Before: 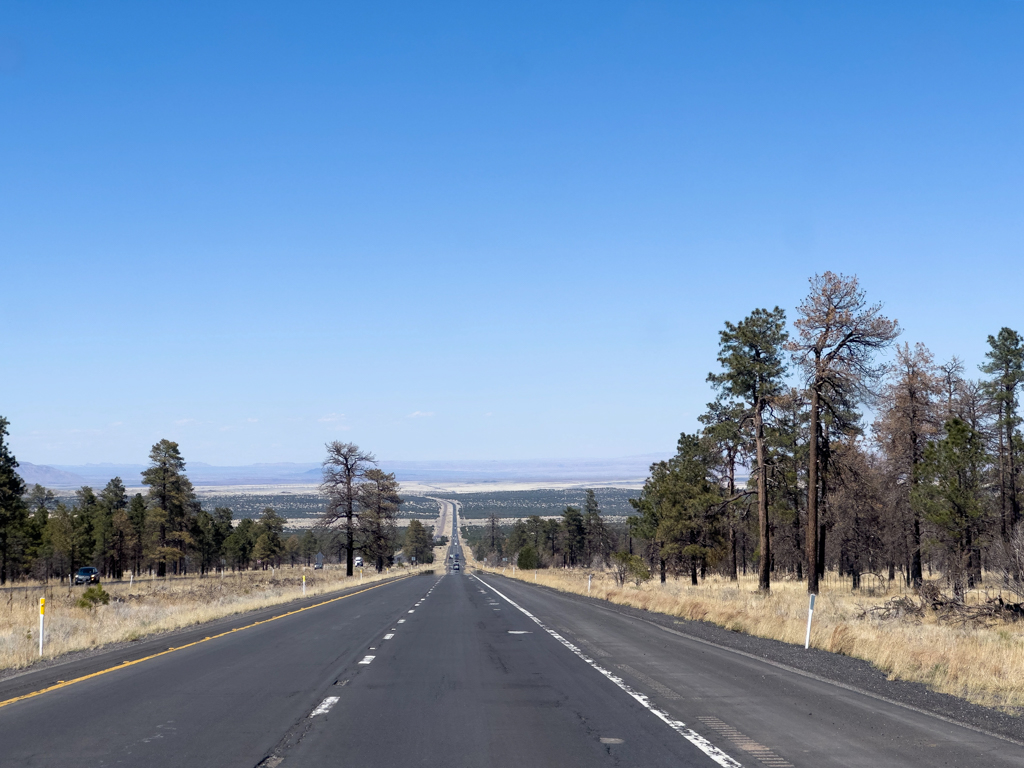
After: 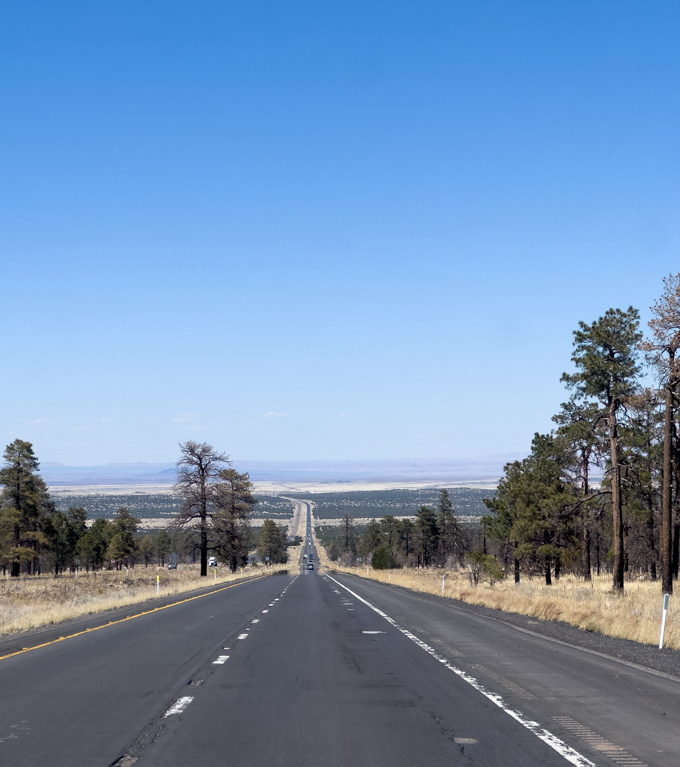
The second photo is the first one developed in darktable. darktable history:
crop and rotate: left 14.333%, right 19.175%
